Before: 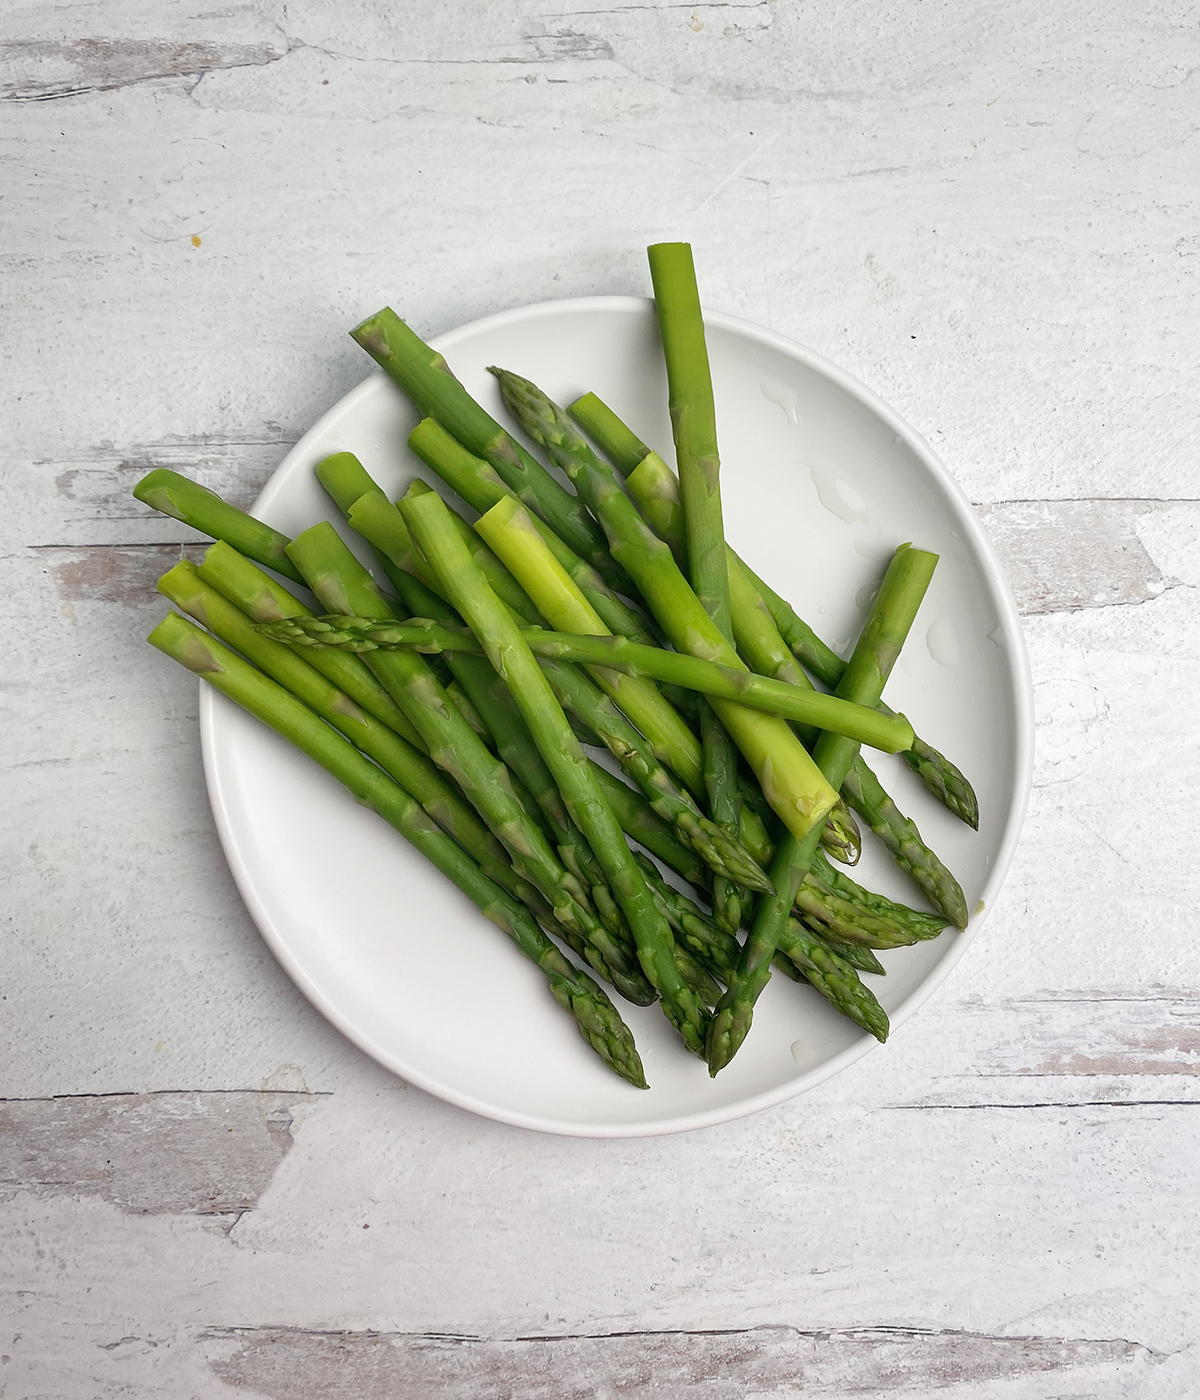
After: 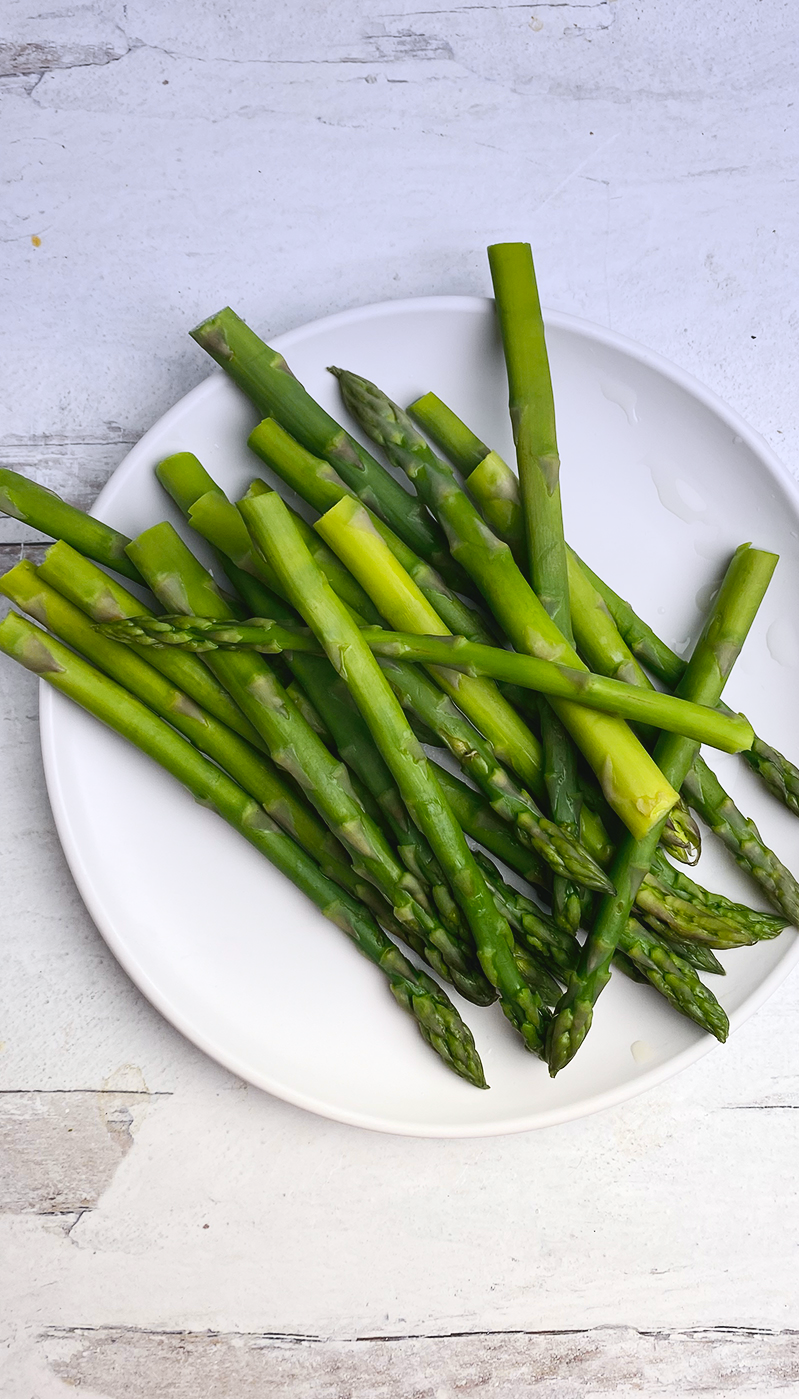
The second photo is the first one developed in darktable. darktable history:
tone equalizer: -8 EV -0.417 EV, -7 EV -0.389 EV, -6 EV -0.333 EV, -5 EV -0.222 EV, -3 EV 0.222 EV, -2 EV 0.333 EV, -1 EV 0.389 EV, +0 EV 0.417 EV, edges refinement/feathering 500, mask exposure compensation -1.57 EV, preserve details no
tone curve: curves: ch0 [(0, 0.038) (0.193, 0.212) (0.461, 0.502) (0.634, 0.709) (0.852, 0.89) (1, 0.967)]; ch1 [(0, 0) (0.35, 0.356) (0.45, 0.453) (0.504, 0.503) (0.532, 0.524) (0.558, 0.555) (0.735, 0.762) (1, 1)]; ch2 [(0, 0) (0.281, 0.266) (0.456, 0.469) (0.5, 0.5) (0.533, 0.545) (0.606, 0.598) (0.646, 0.654) (1, 1)], color space Lab, independent channels, preserve colors none
crop and rotate: left 13.342%, right 19.991%
white balance: emerald 1
graduated density: hue 238.83°, saturation 50%
